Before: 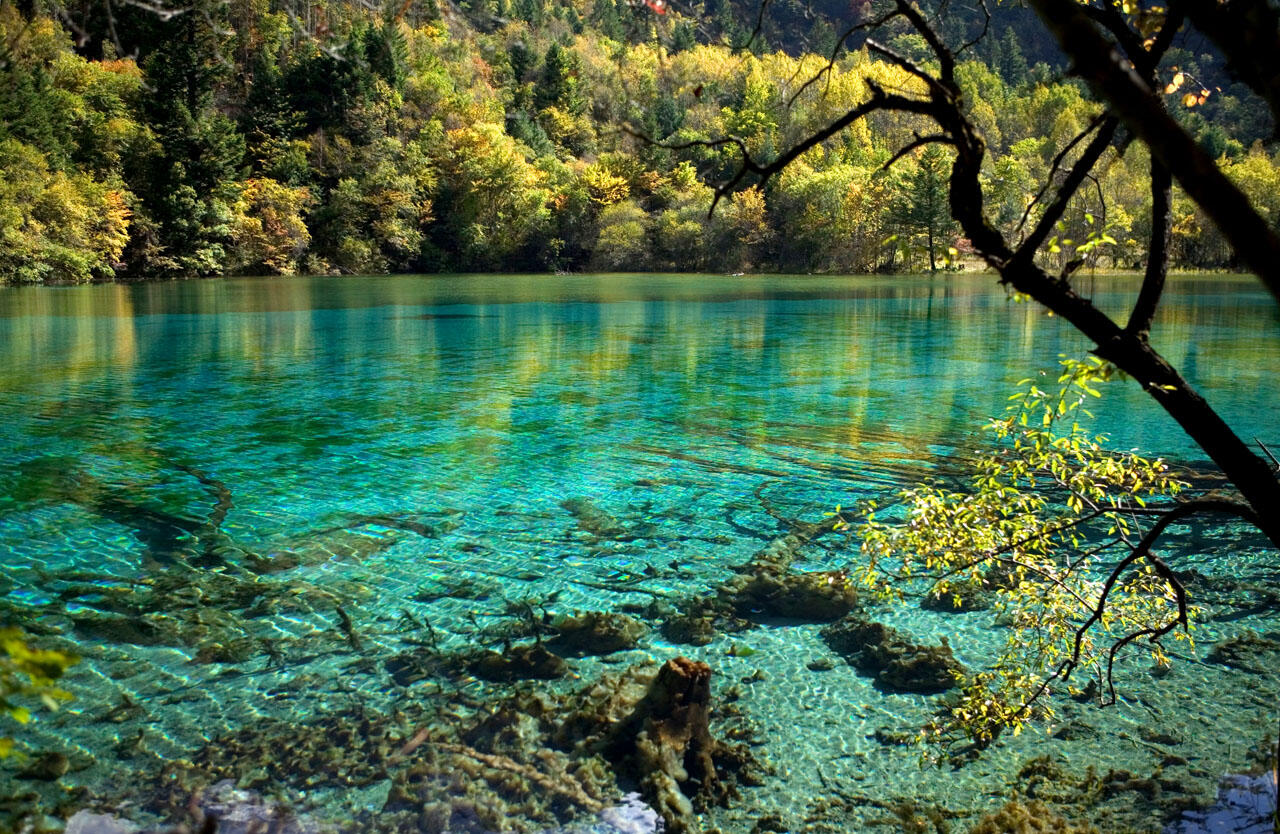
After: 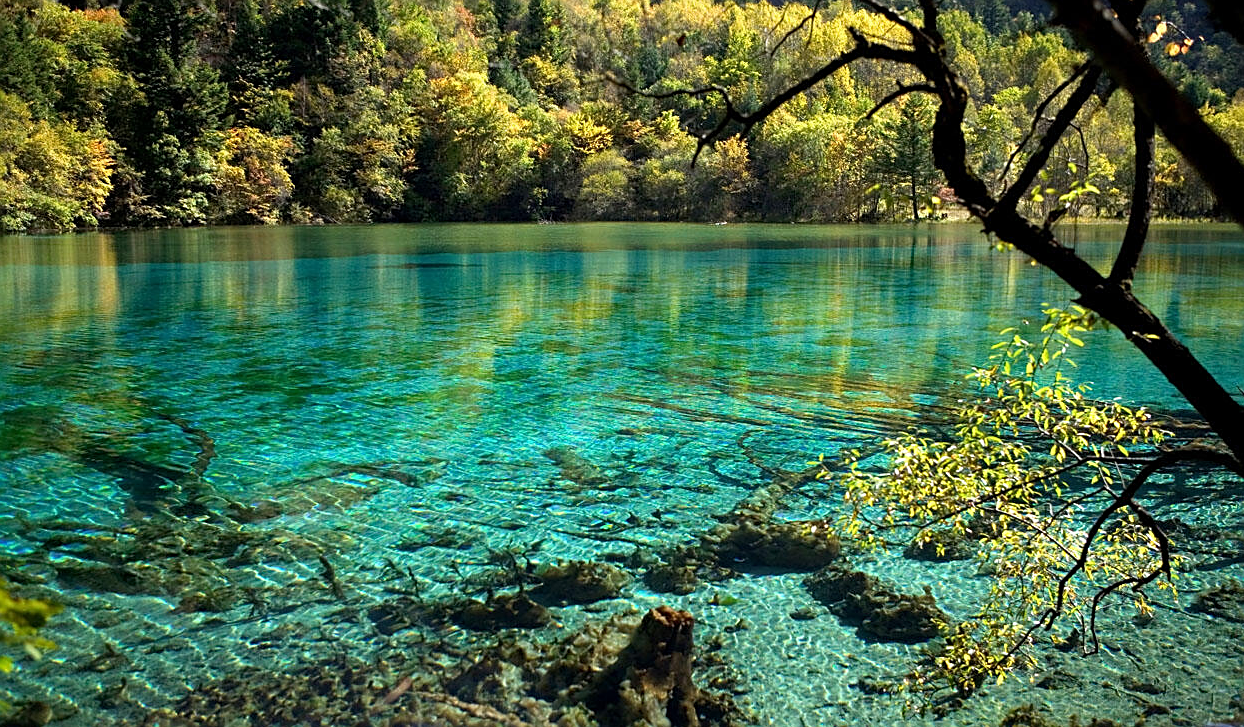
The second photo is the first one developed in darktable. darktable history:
sharpen: on, module defaults
crop: left 1.378%, top 6.142%, right 1.413%, bottom 6.643%
